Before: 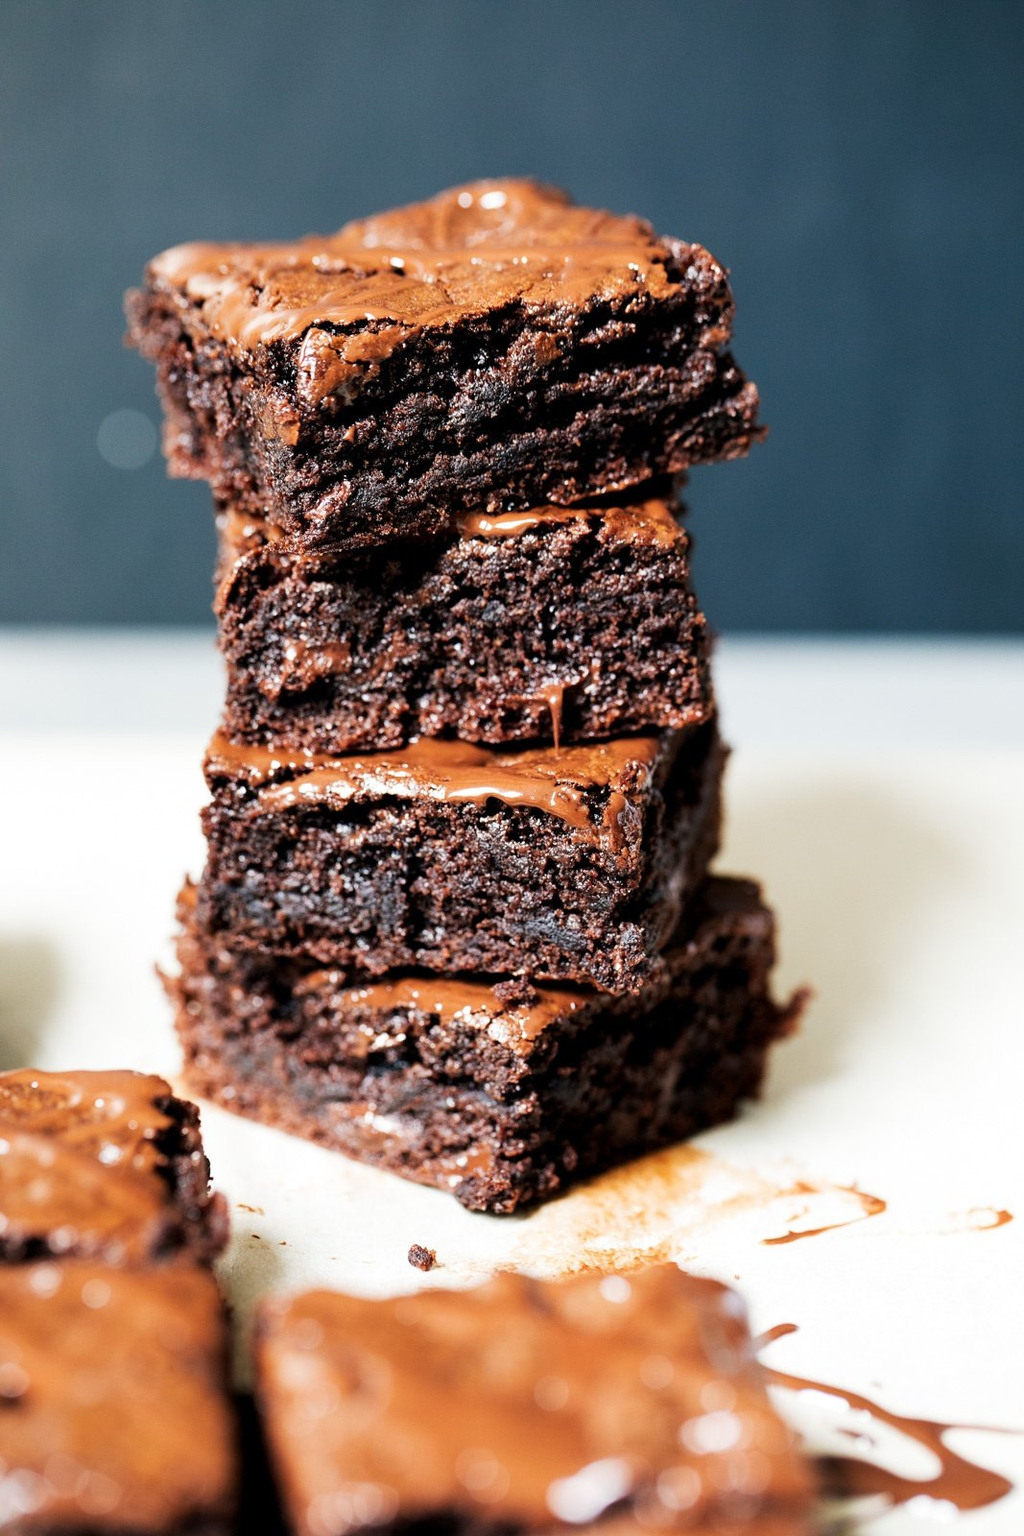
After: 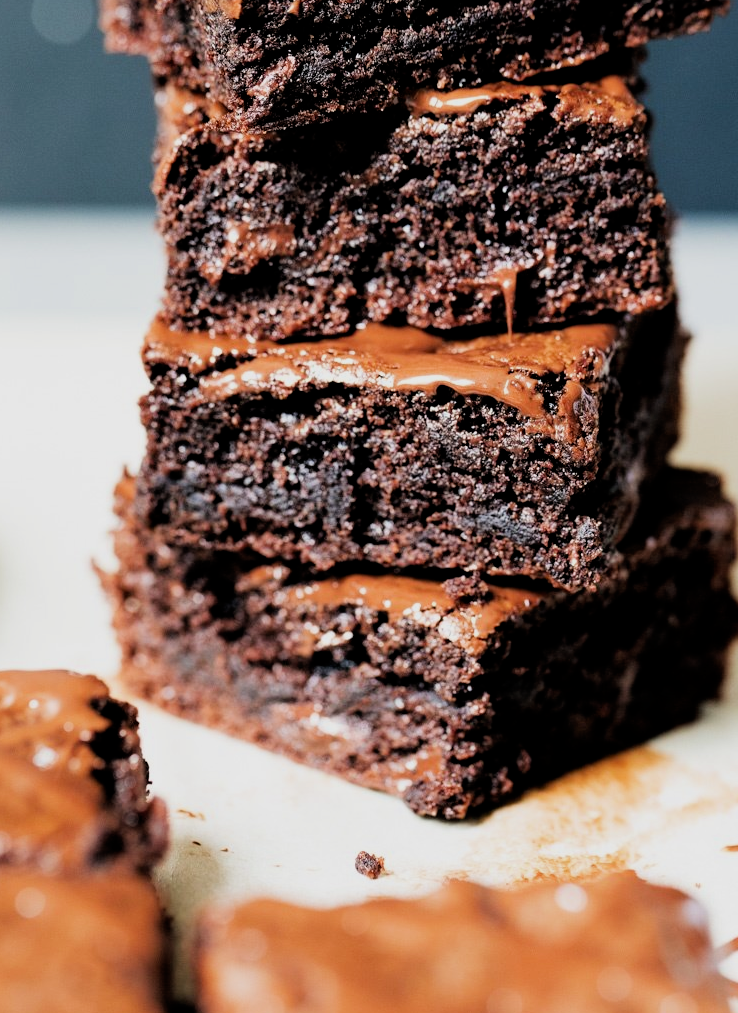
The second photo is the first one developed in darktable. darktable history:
filmic rgb: black relative exposure -8.02 EV, white relative exposure 4.03 EV, hardness 4.15, latitude 49.94%, contrast 1.101, add noise in highlights 0.001, preserve chrominance max RGB, color science v3 (2019), use custom middle-gray values true, contrast in highlights soft
crop: left 6.582%, top 27.853%, right 24.252%, bottom 8.816%
